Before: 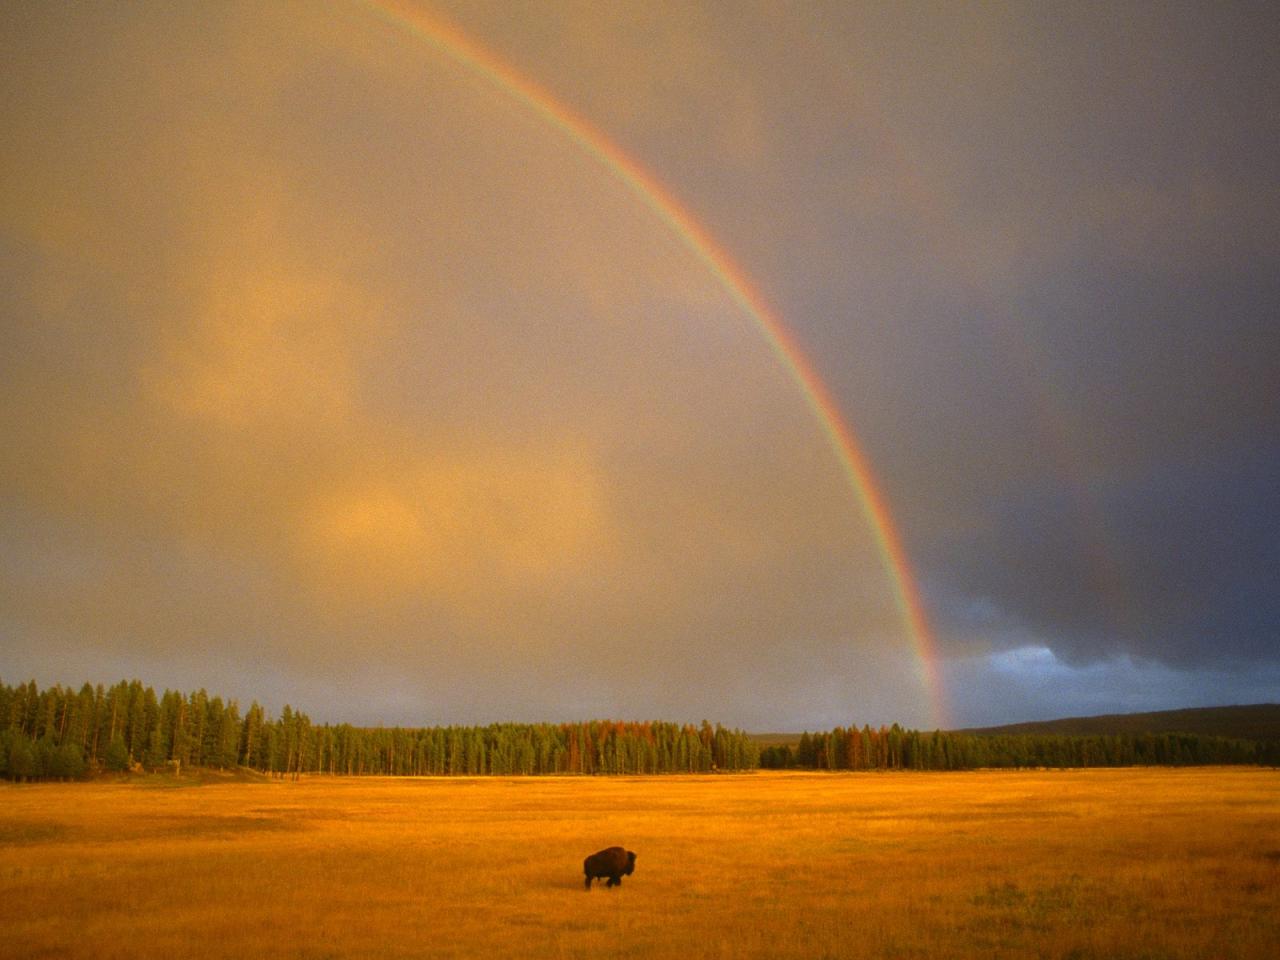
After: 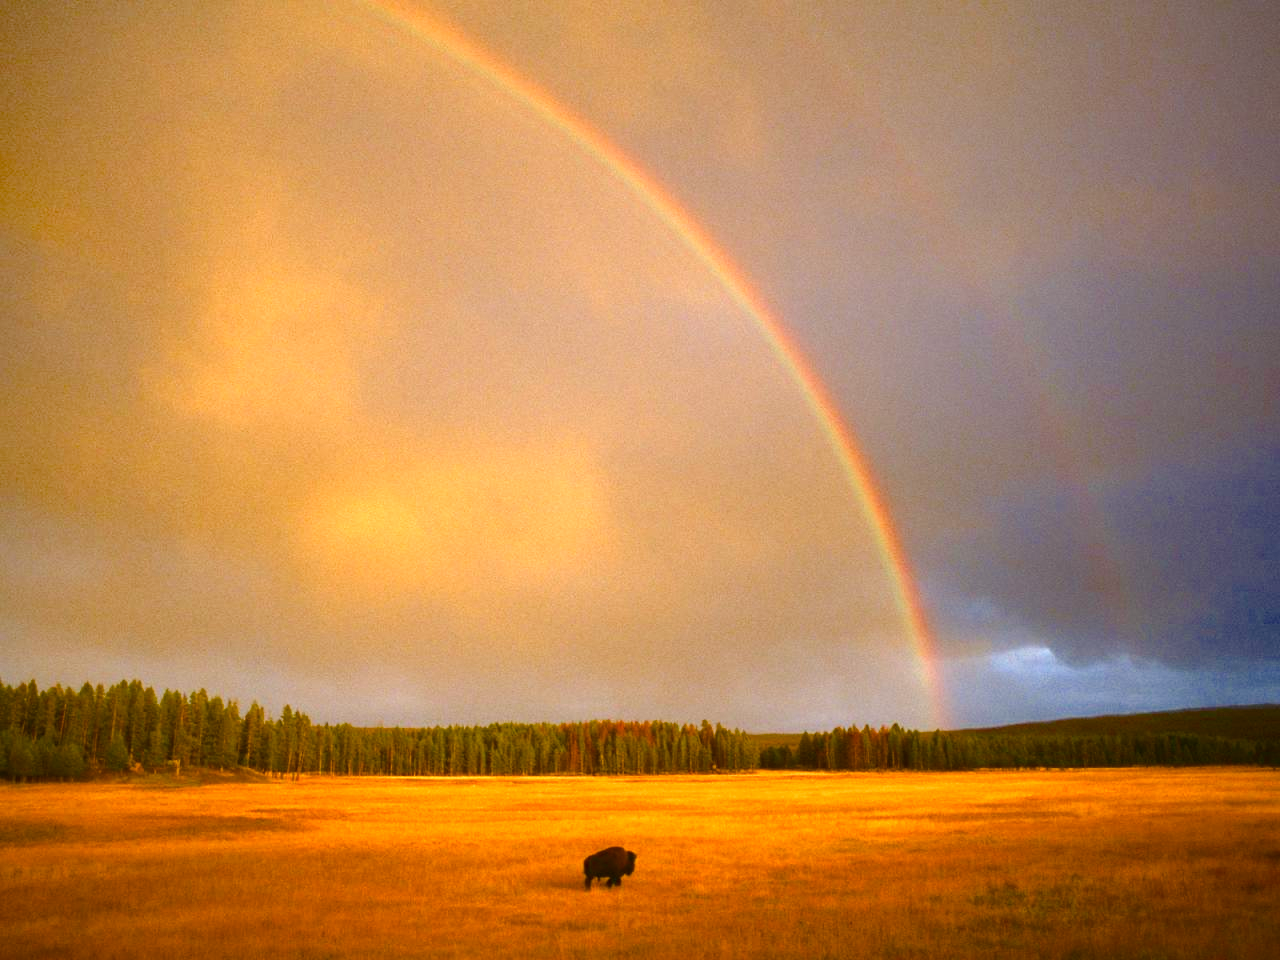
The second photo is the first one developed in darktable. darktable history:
exposure: black level correction 0, exposure 0.702 EV, compensate exposure bias true, compensate highlight preservation false
color balance rgb: shadows lift › hue 86°, highlights gain › chroma 1.632%, highlights gain › hue 56.04°, perceptual saturation grading › global saturation 20%, perceptual saturation grading › highlights -25.568%, perceptual saturation grading › shadows 49.401%, perceptual brilliance grading › global brilliance 2.165%, perceptual brilliance grading › highlights -3.65%, global vibrance 16.568%, saturation formula JzAzBz (2021)
